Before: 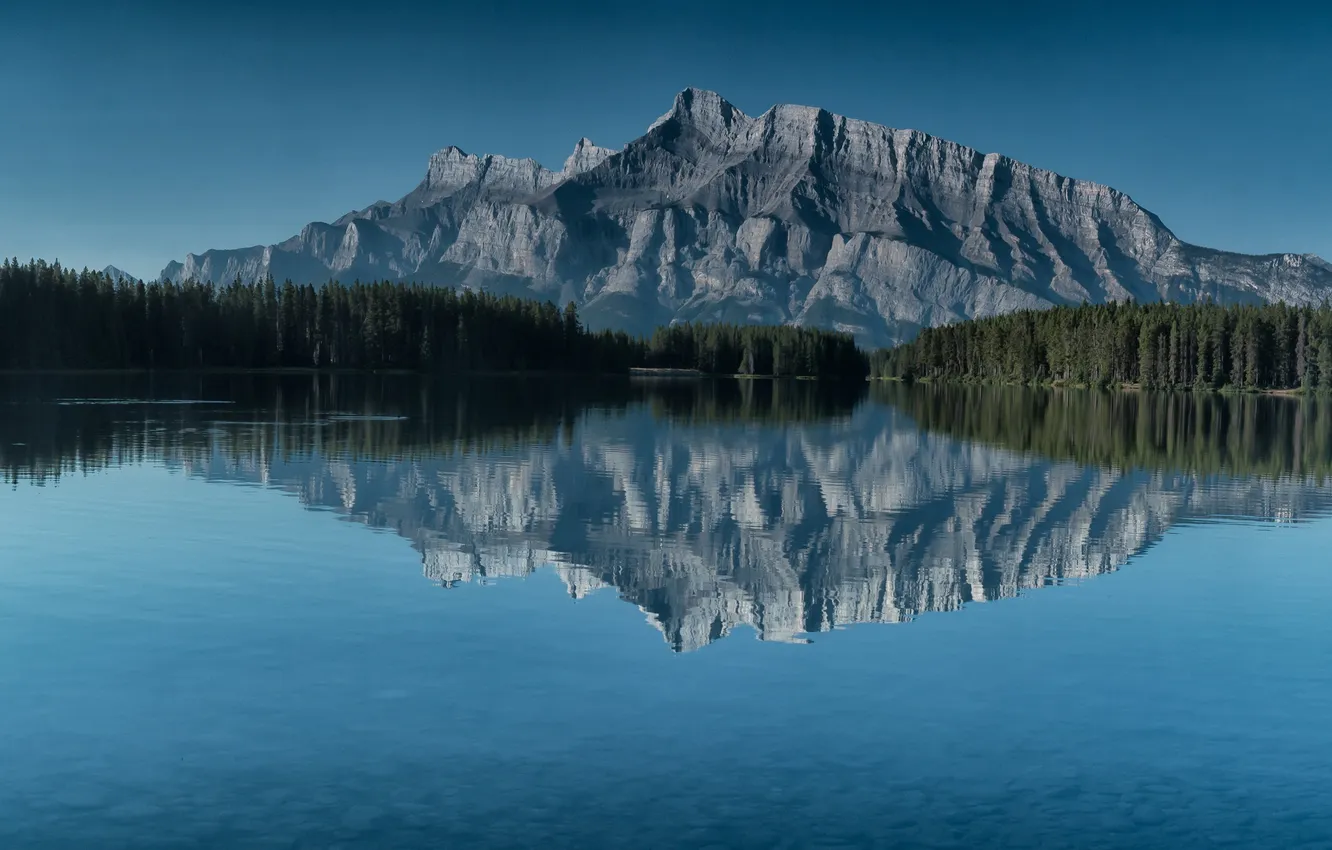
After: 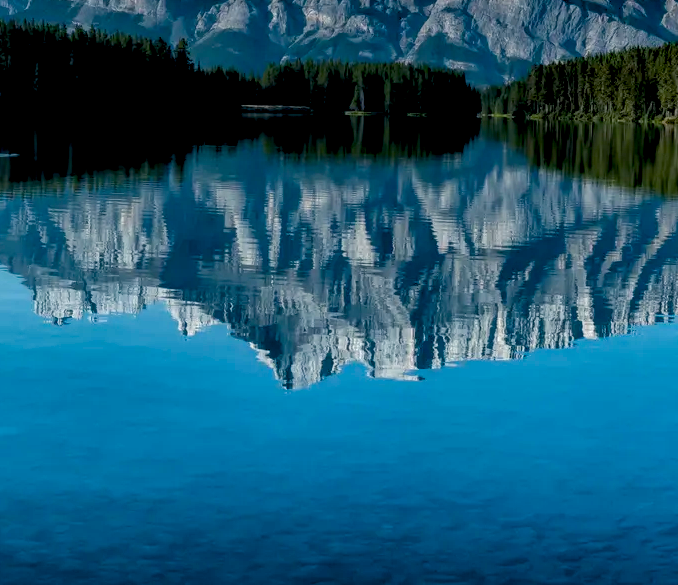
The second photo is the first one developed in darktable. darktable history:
local contrast: on, module defaults
crop and rotate: left 29.237%, top 31.152%, right 19.807%
color balance rgb: shadows lift › luminance -9.41%, highlights gain › luminance 17.6%, global offset › luminance -1.45%, perceptual saturation grading › highlights -17.77%, perceptual saturation grading › mid-tones 33.1%, perceptual saturation grading › shadows 50.52%, global vibrance 24.22%
